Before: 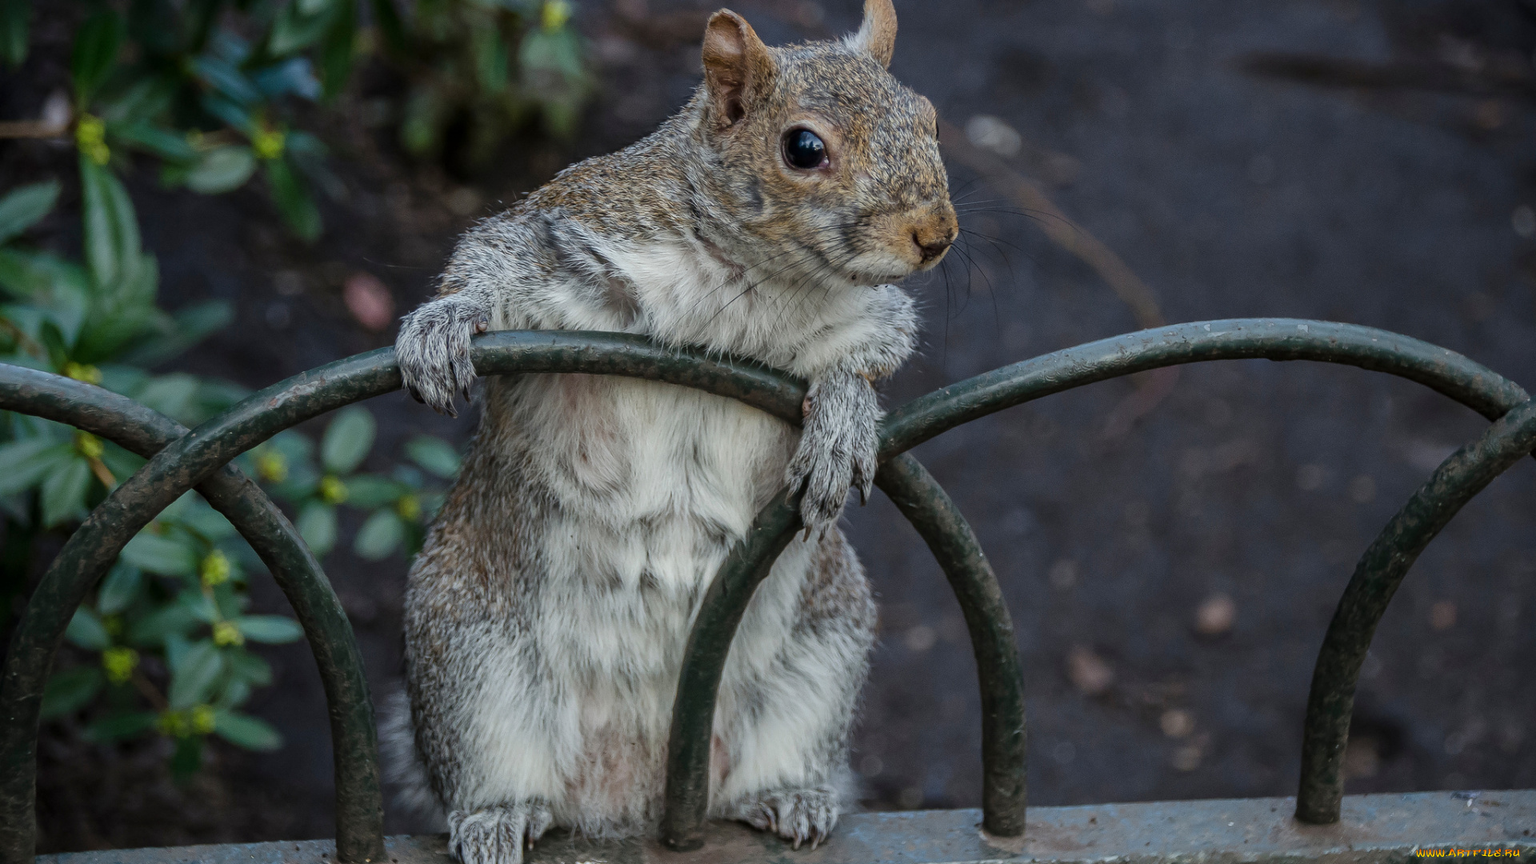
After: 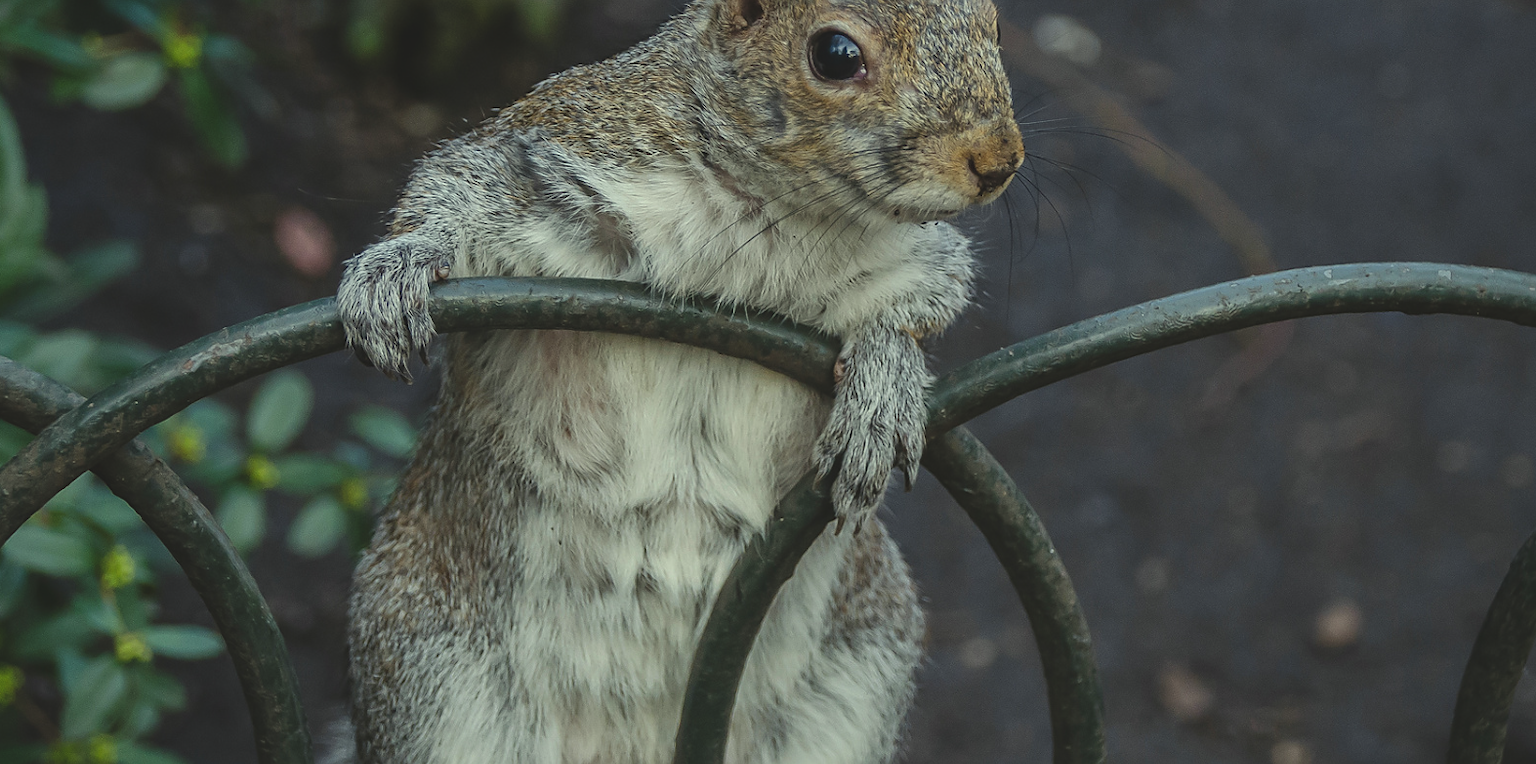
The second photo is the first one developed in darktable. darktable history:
exposure: black level correction -0.015, exposure -0.134 EV, compensate highlight preservation false
color correction: highlights a* -5.82, highlights b* 10.97
crop: left 7.799%, top 11.97%, right 10.268%, bottom 15.476%
sharpen: radius 1.893, amount 0.404, threshold 1.499
